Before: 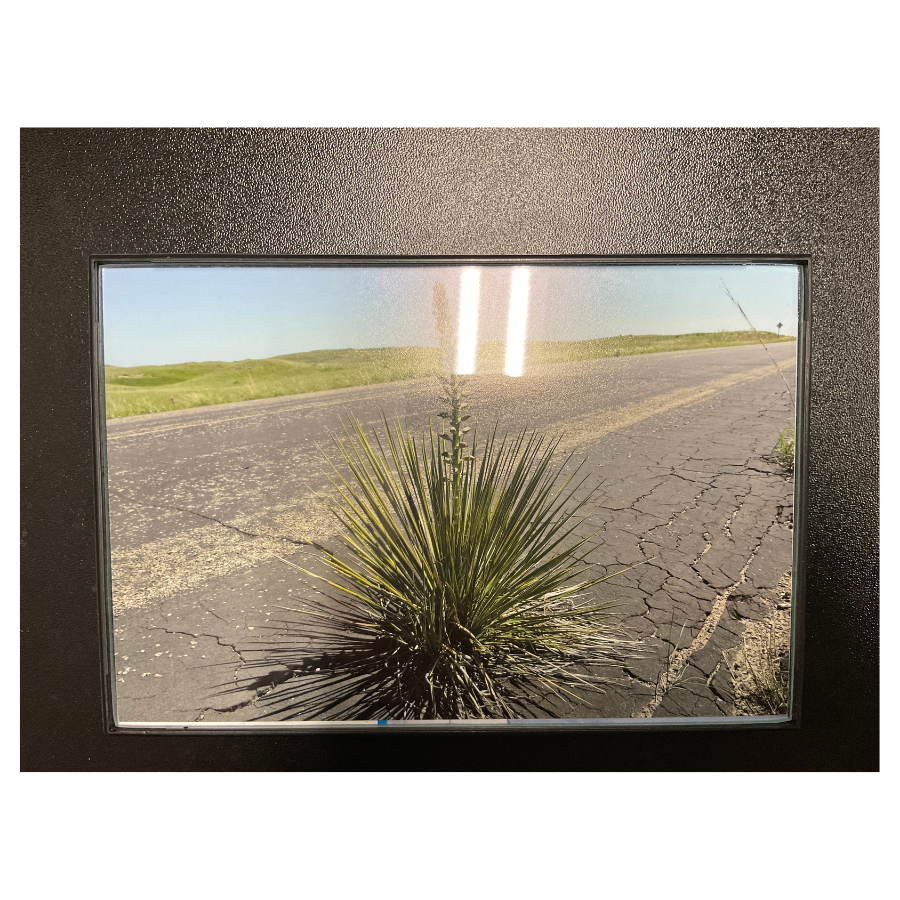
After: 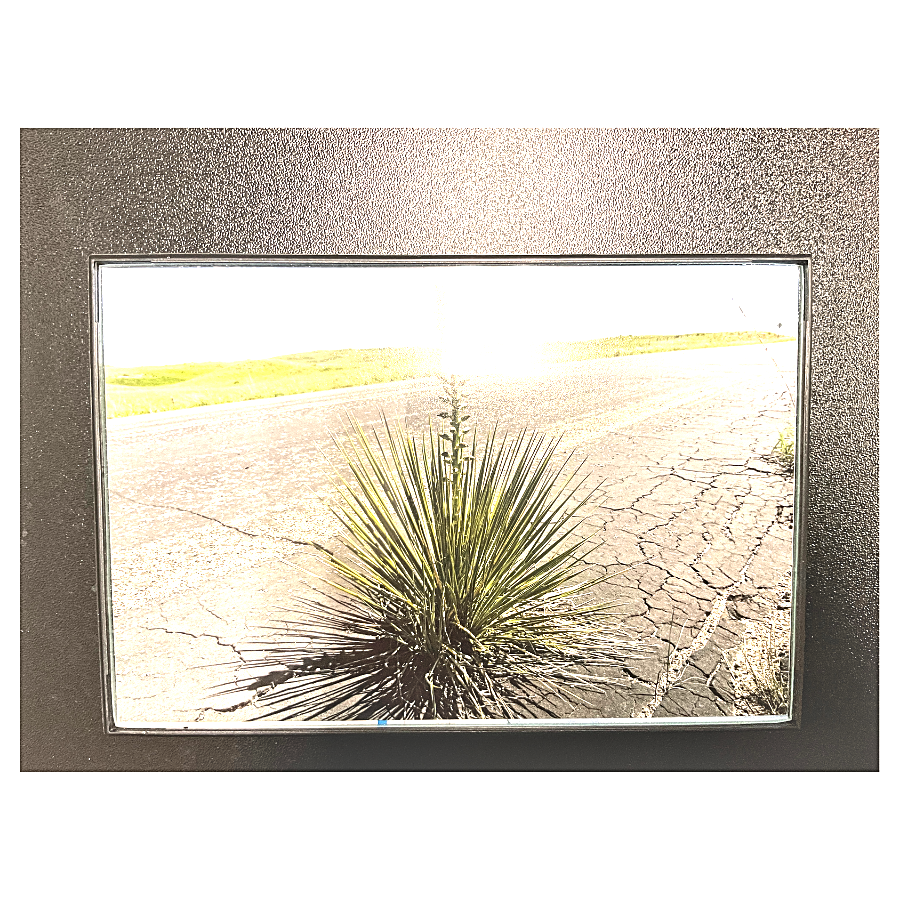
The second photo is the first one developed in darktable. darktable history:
sharpen: on, module defaults
tone equalizer: -8 EV -0.75 EV, -7 EV -0.7 EV, -6 EV -0.6 EV, -5 EV -0.4 EV, -3 EV 0.4 EV, -2 EV 0.6 EV, -1 EV 0.7 EV, +0 EV 0.75 EV, edges refinement/feathering 500, mask exposure compensation -1.57 EV, preserve details no
local contrast: on, module defaults
exposure: black level correction 0.001, exposure 1 EV, compensate highlight preservation false
